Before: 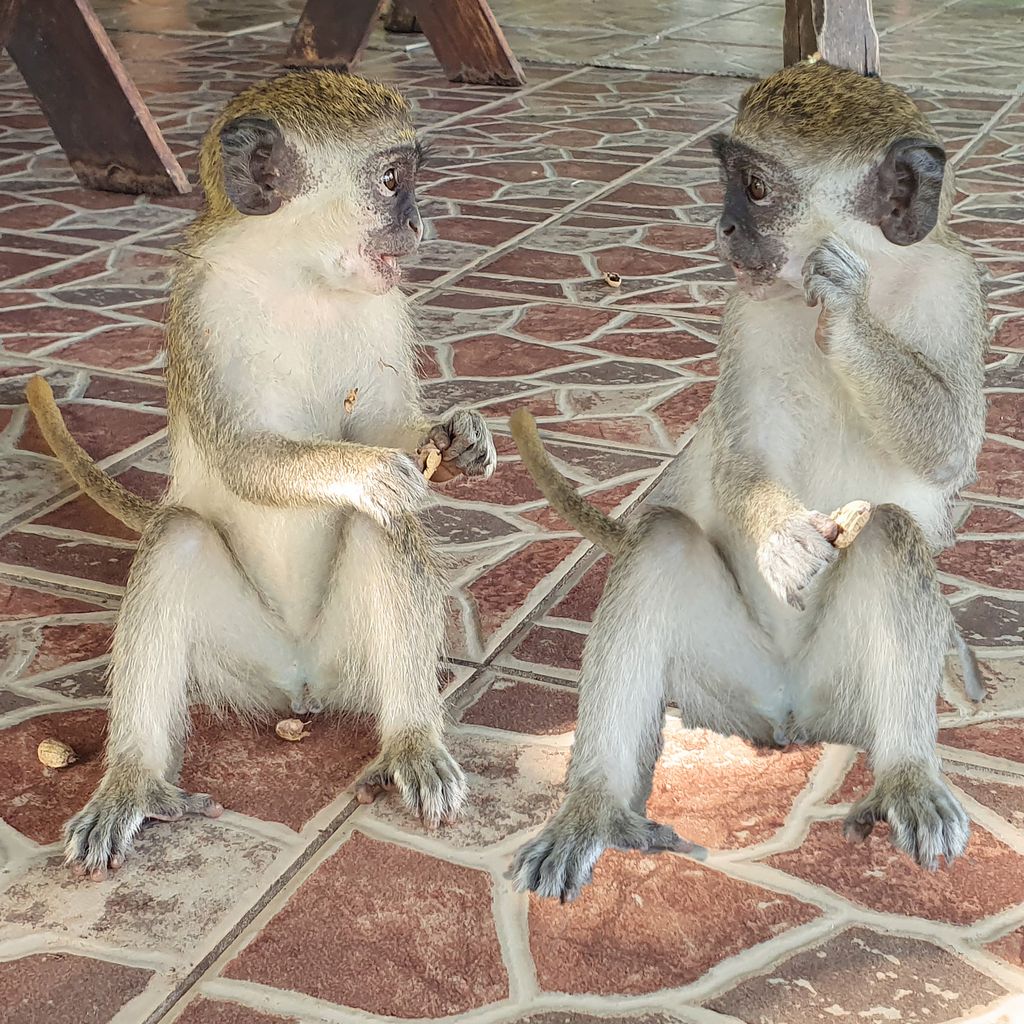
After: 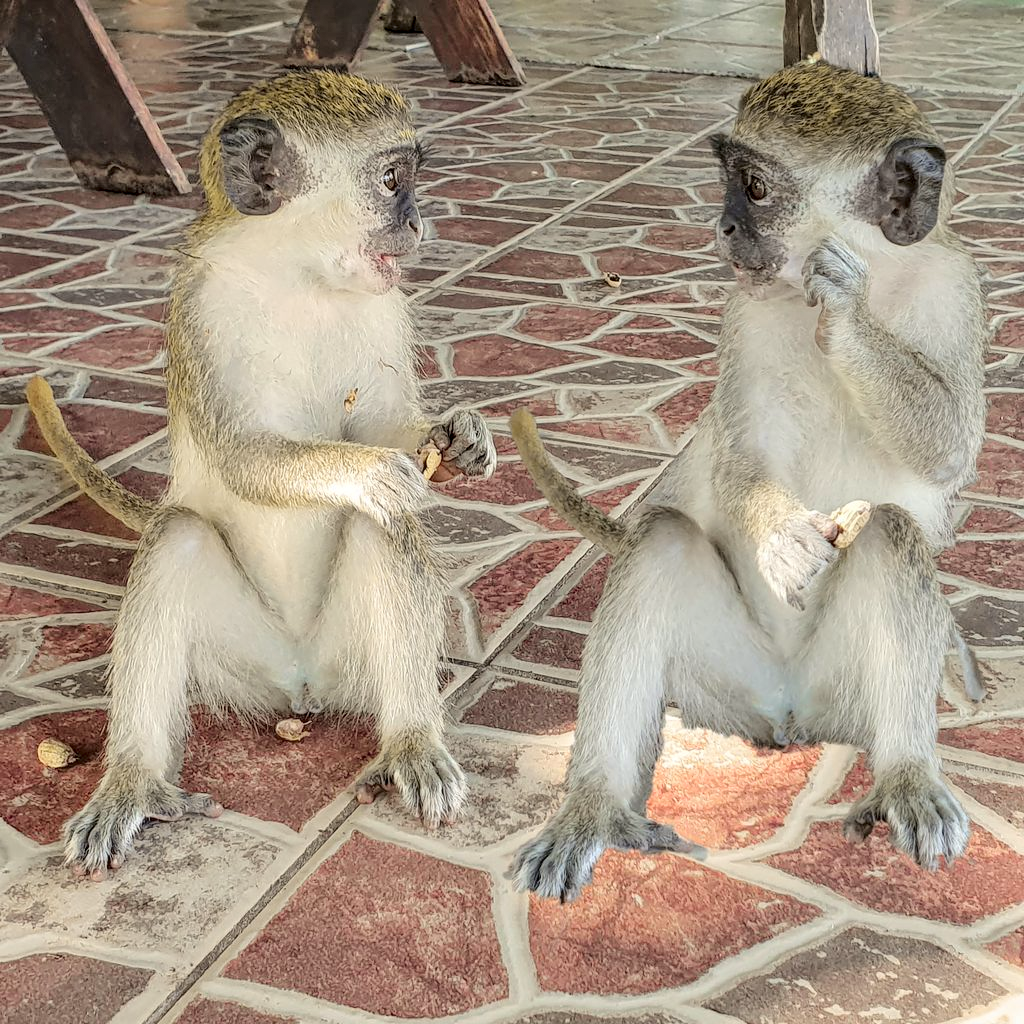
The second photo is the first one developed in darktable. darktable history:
tone curve: curves: ch0 [(0, 0) (0.068, 0.031) (0.175, 0.139) (0.32, 0.345) (0.495, 0.544) (0.748, 0.762) (0.993, 0.954)]; ch1 [(0, 0) (0.294, 0.184) (0.34, 0.303) (0.371, 0.344) (0.441, 0.408) (0.477, 0.474) (0.499, 0.5) (0.529, 0.523) (0.677, 0.762) (1, 1)]; ch2 [(0, 0) (0.431, 0.419) (0.495, 0.502) (0.524, 0.534) (0.557, 0.56) (0.634, 0.654) (0.728, 0.722) (1, 1)], color space Lab, independent channels, preserve colors none
local contrast: on, module defaults
